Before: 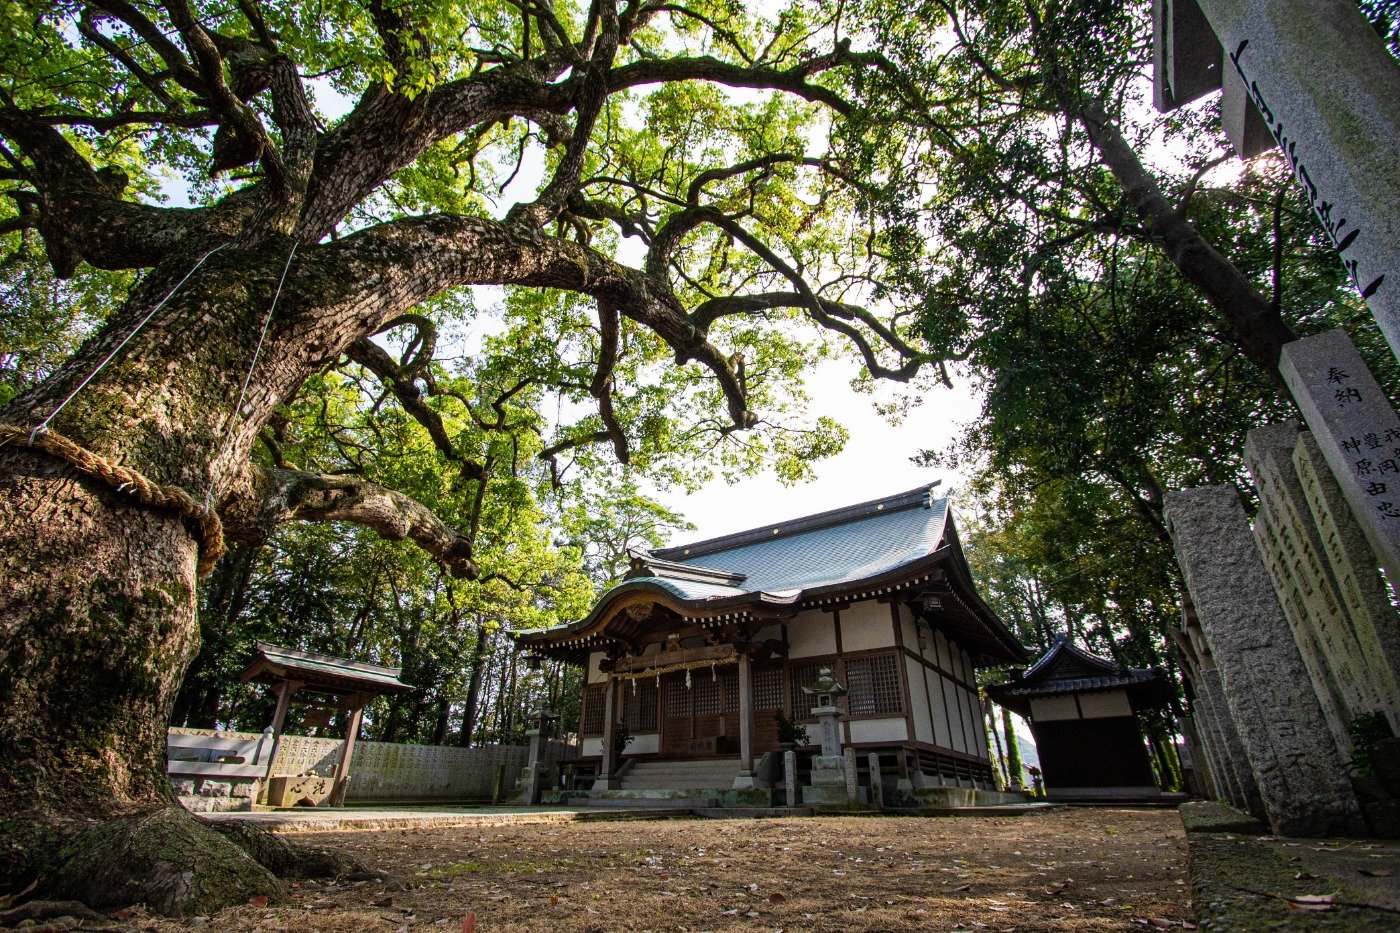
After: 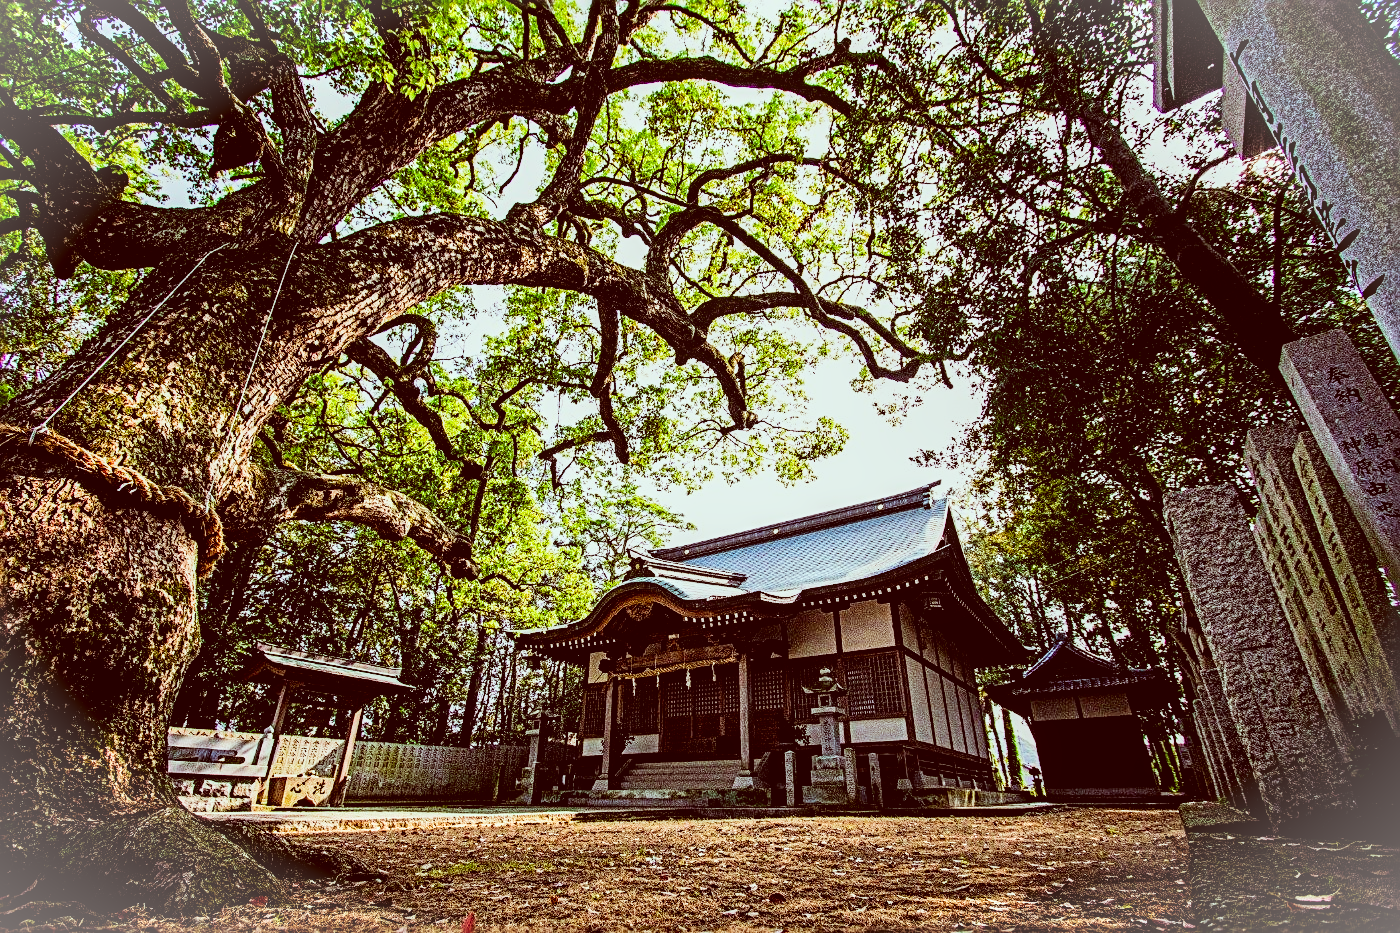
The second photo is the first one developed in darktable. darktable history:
filmic rgb: black relative exposure -5.09 EV, white relative exposure 3.95 EV, threshold 5.95 EV, hardness 2.88, contrast 1.301, highlights saturation mix -31%, iterations of high-quality reconstruction 0, enable highlight reconstruction true
contrast brightness saturation: contrast 0.164, saturation 0.32
vignetting: fall-off start 100.48%, fall-off radius 65.36%, brightness 0.281, saturation 0.001, automatic ratio true
color correction: highlights a* -7.27, highlights b* -0.206, shadows a* 20.35, shadows b* 11.78
exposure: black level correction 0.001, exposure 0.675 EV, compensate exposure bias true, compensate highlight preservation false
levels: levels [0, 0.499, 1]
sharpen: radius 2.576, amount 0.698
local contrast: on, module defaults
